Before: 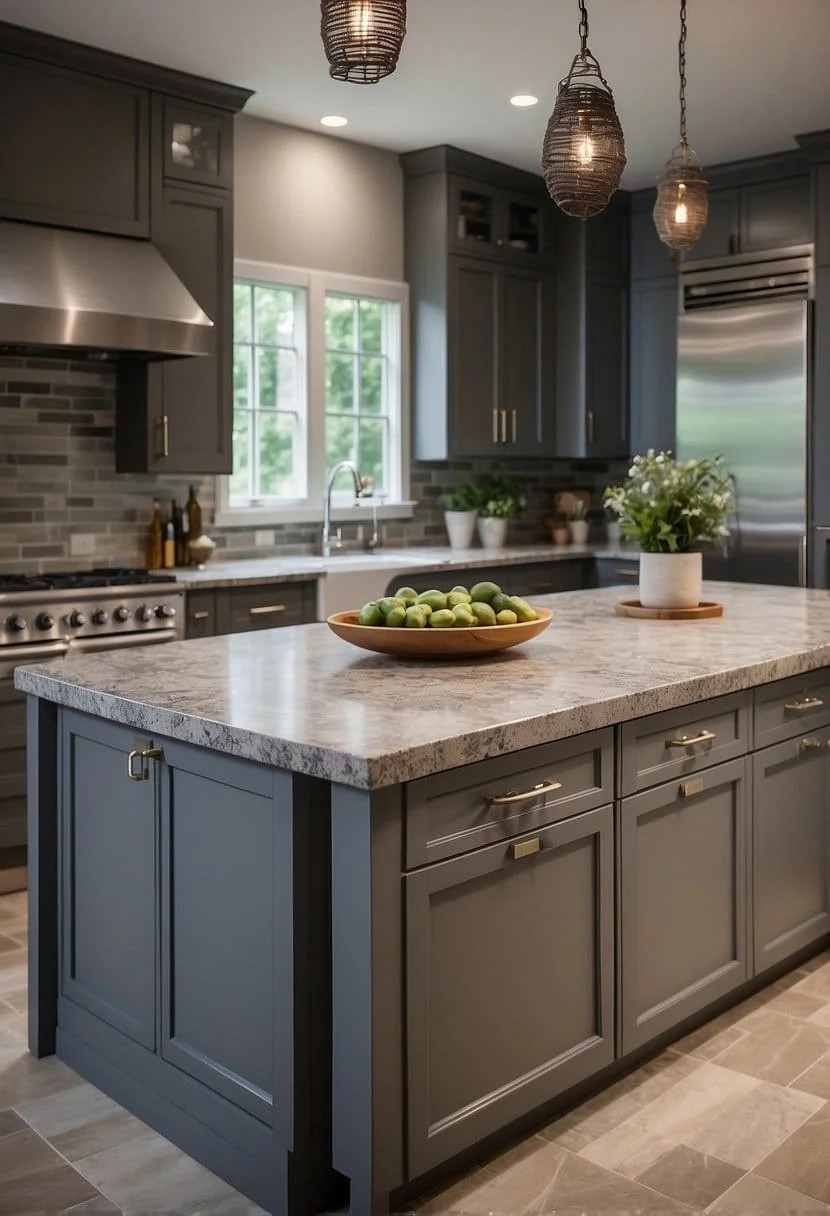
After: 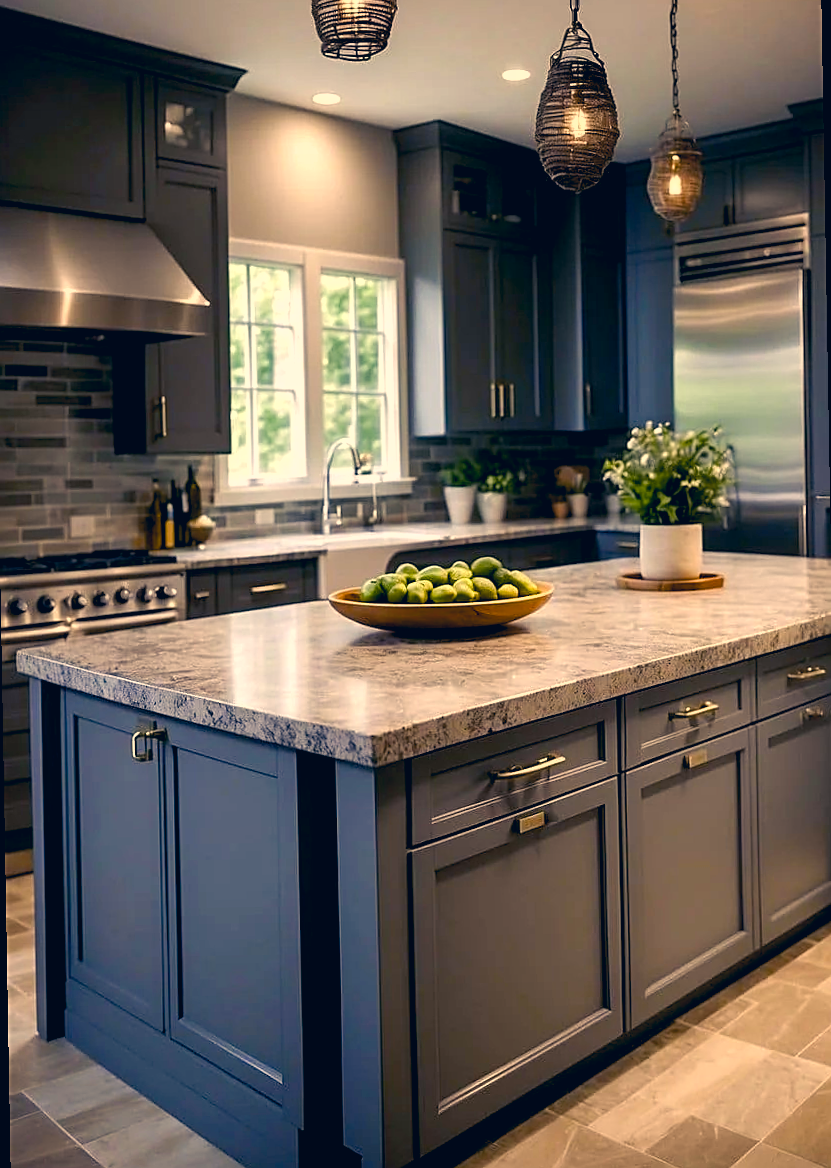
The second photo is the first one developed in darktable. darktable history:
shadows and highlights: radius 125.46, shadows 21.19, highlights -21.19, low approximation 0.01
color correction: highlights a* 10.32, highlights b* 14.66, shadows a* -9.59, shadows b* -15.02
color balance rgb: shadows lift › luminance -21.66%, shadows lift › chroma 6.57%, shadows lift › hue 270°, power › chroma 0.68%, power › hue 60°, highlights gain › luminance 6.08%, highlights gain › chroma 1.33%, highlights gain › hue 90°, global offset › luminance -0.87%, perceptual saturation grading › global saturation 26.86%, perceptual saturation grading › highlights -28.39%, perceptual saturation grading › mid-tones 15.22%, perceptual saturation grading › shadows 33.98%, perceptual brilliance grading › highlights 10%, perceptual brilliance grading › mid-tones 5%
sharpen: on, module defaults
exposure: black level correction 0.001, compensate highlight preservation false
rotate and perspective: rotation -1°, crop left 0.011, crop right 0.989, crop top 0.025, crop bottom 0.975
